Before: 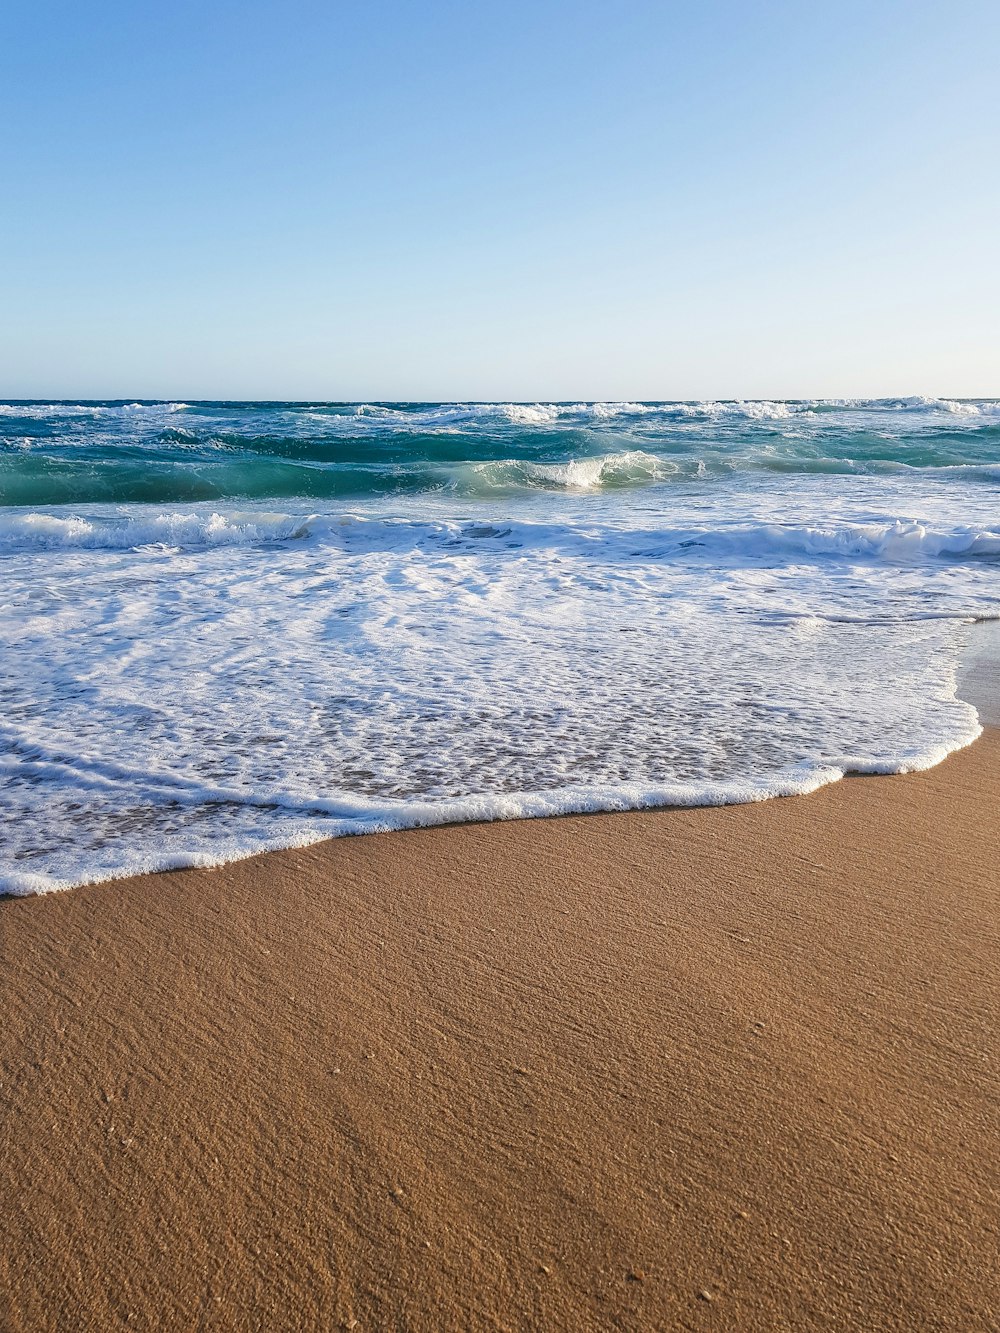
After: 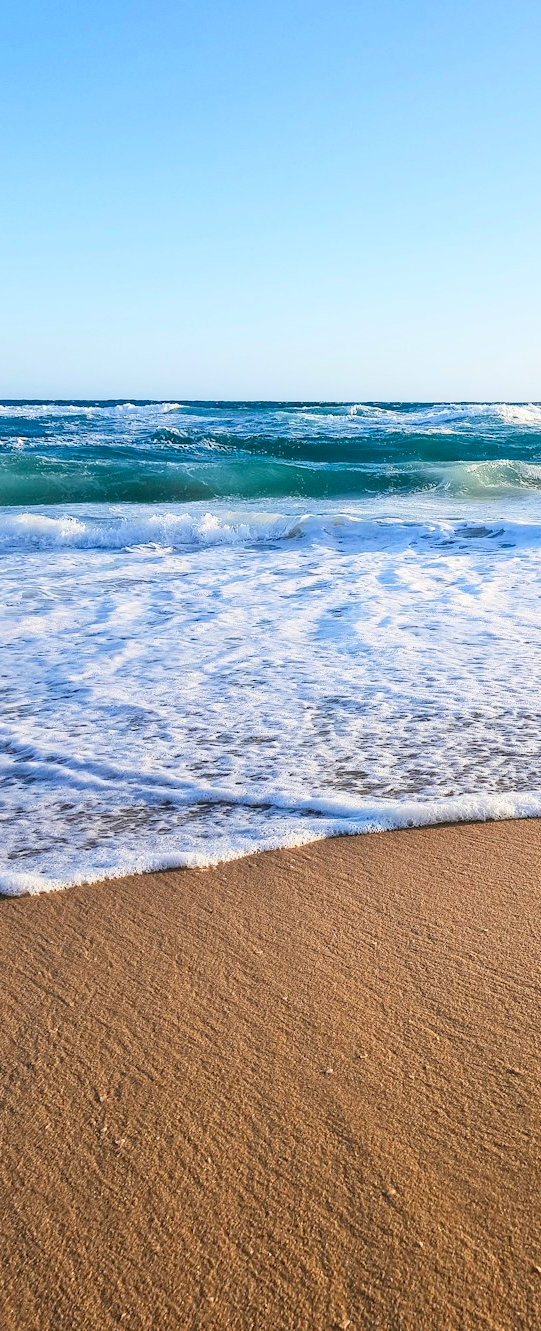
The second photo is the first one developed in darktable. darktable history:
crop: left 0.751%, right 45.145%, bottom 0.086%
contrast brightness saturation: contrast 0.197, brightness 0.163, saturation 0.218
